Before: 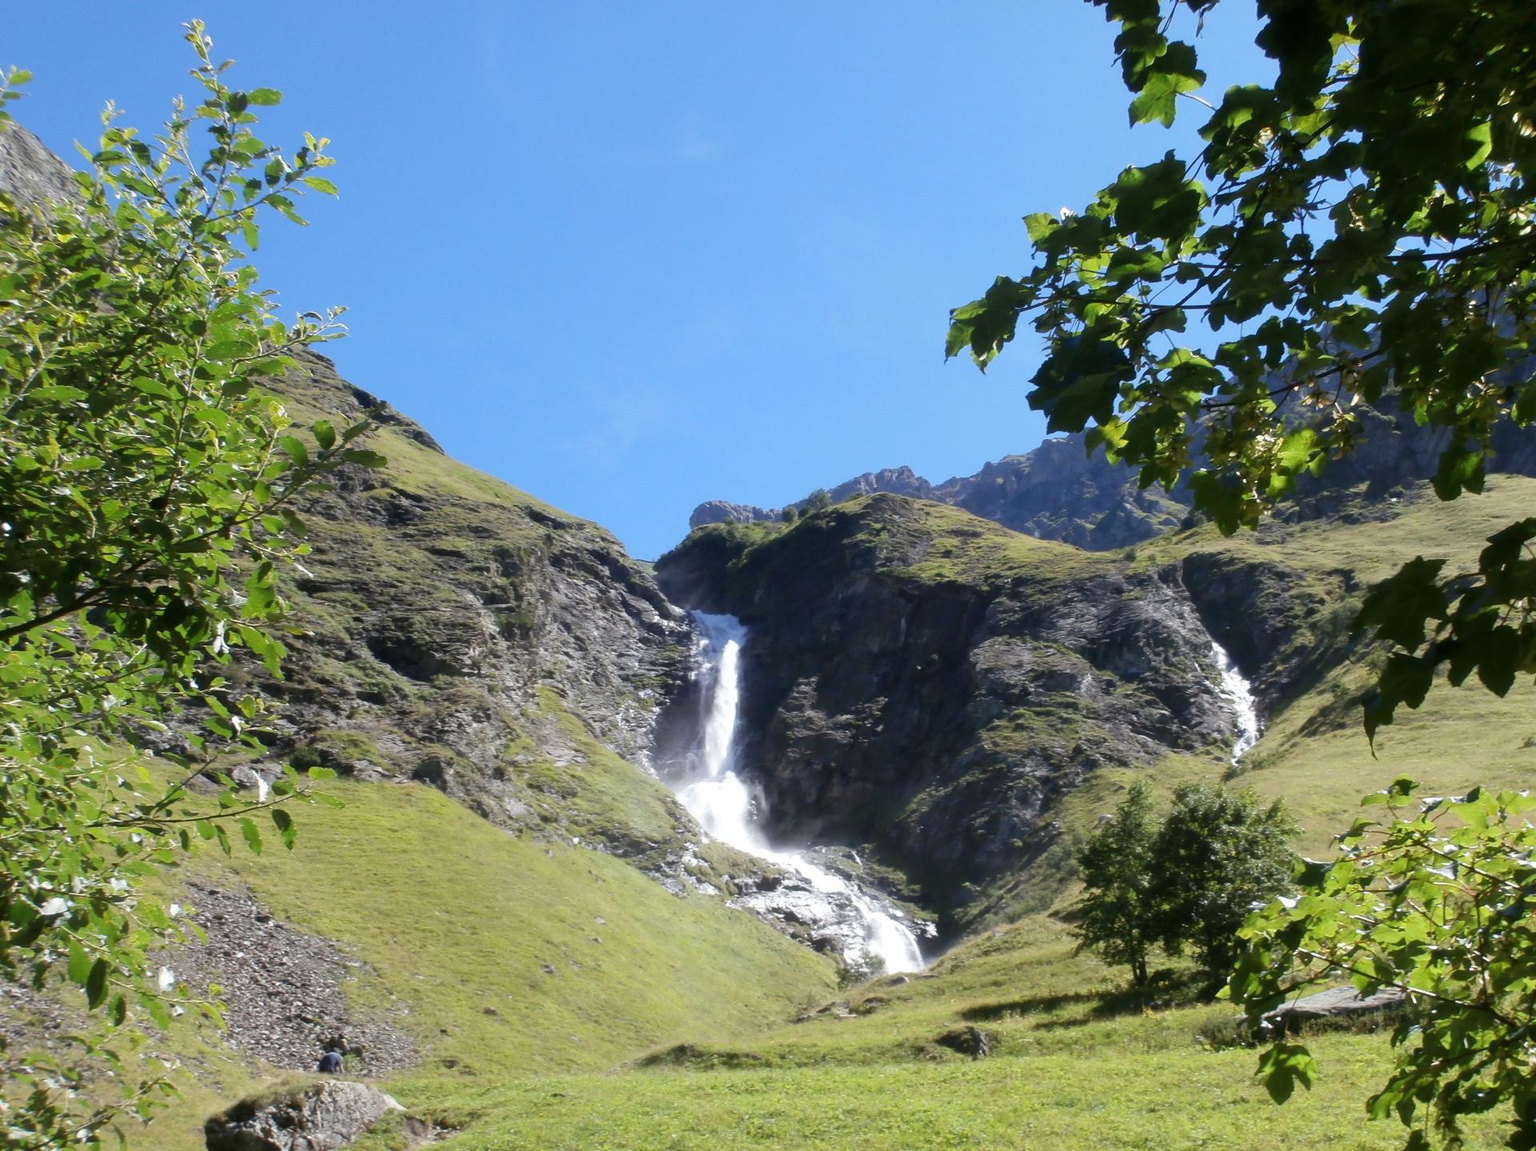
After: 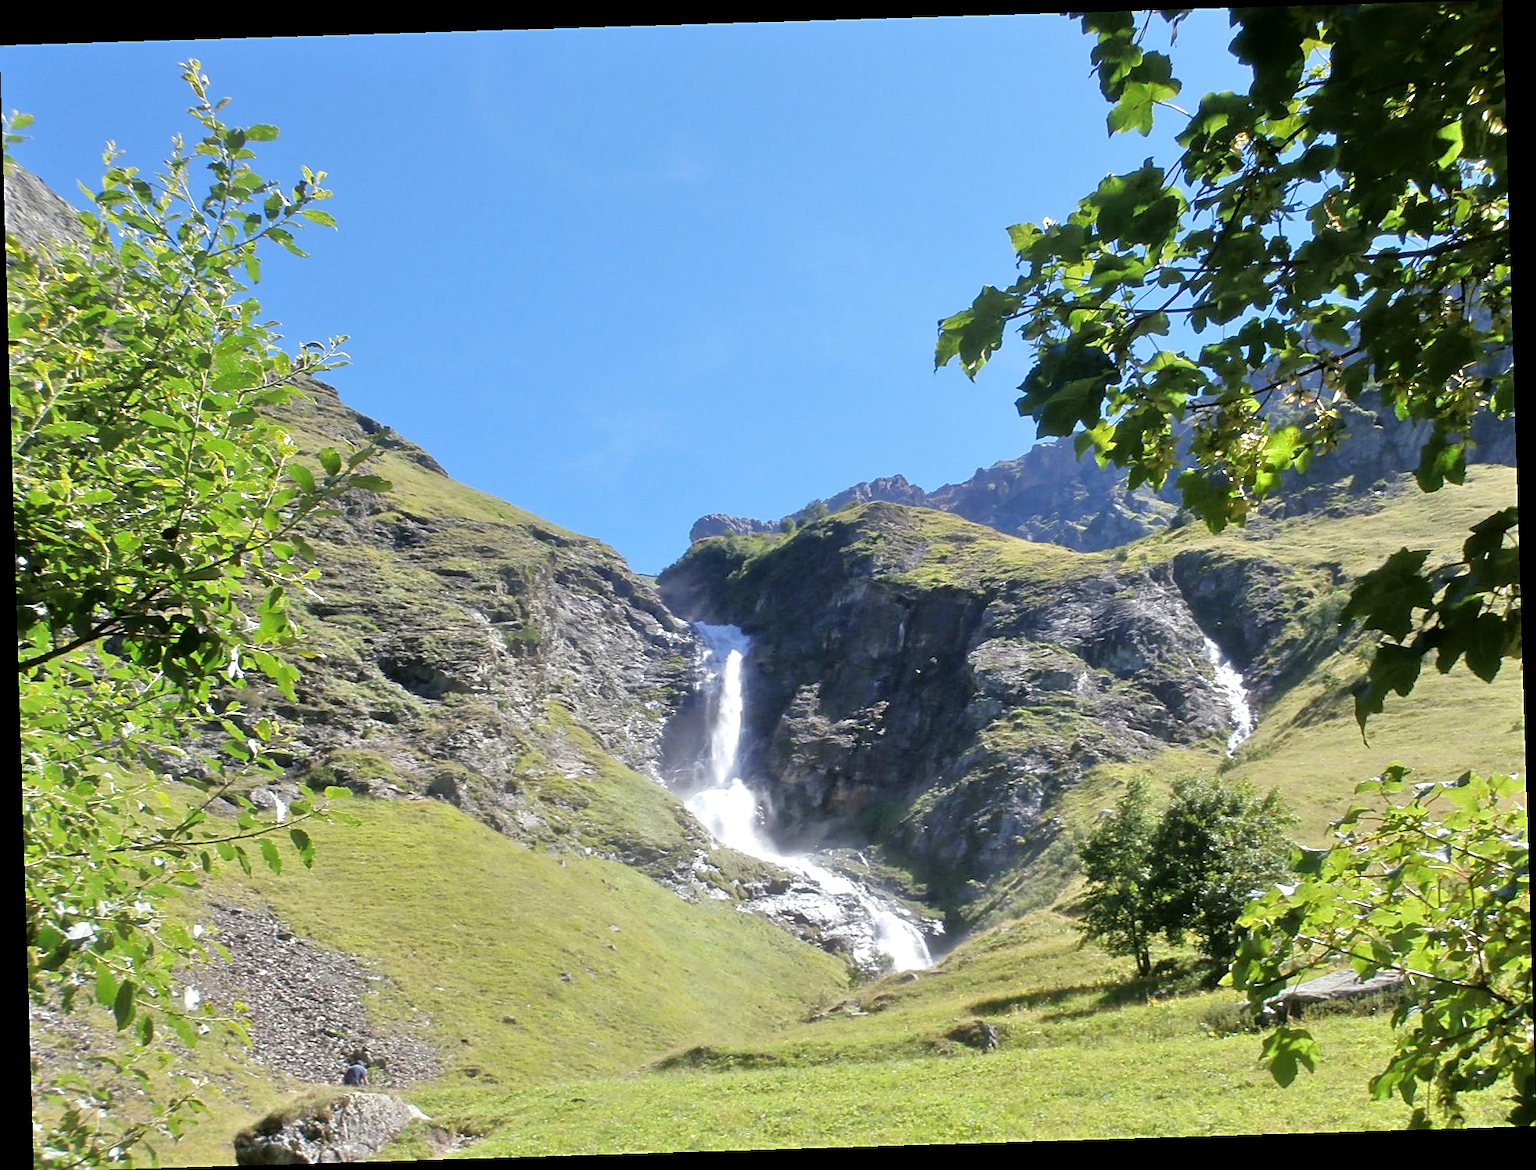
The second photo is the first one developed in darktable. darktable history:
rotate and perspective: rotation -1.75°, automatic cropping off
tone equalizer: -7 EV 0.15 EV, -6 EV 0.6 EV, -5 EV 1.15 EV, -4 EV 1.33 EV, -3 EV 1.15 EV, -2 EV 0.6 EV, -1 EV 0.15 EV, mask exposure compensation -0.5 EV
sharpen: on, module defaults
